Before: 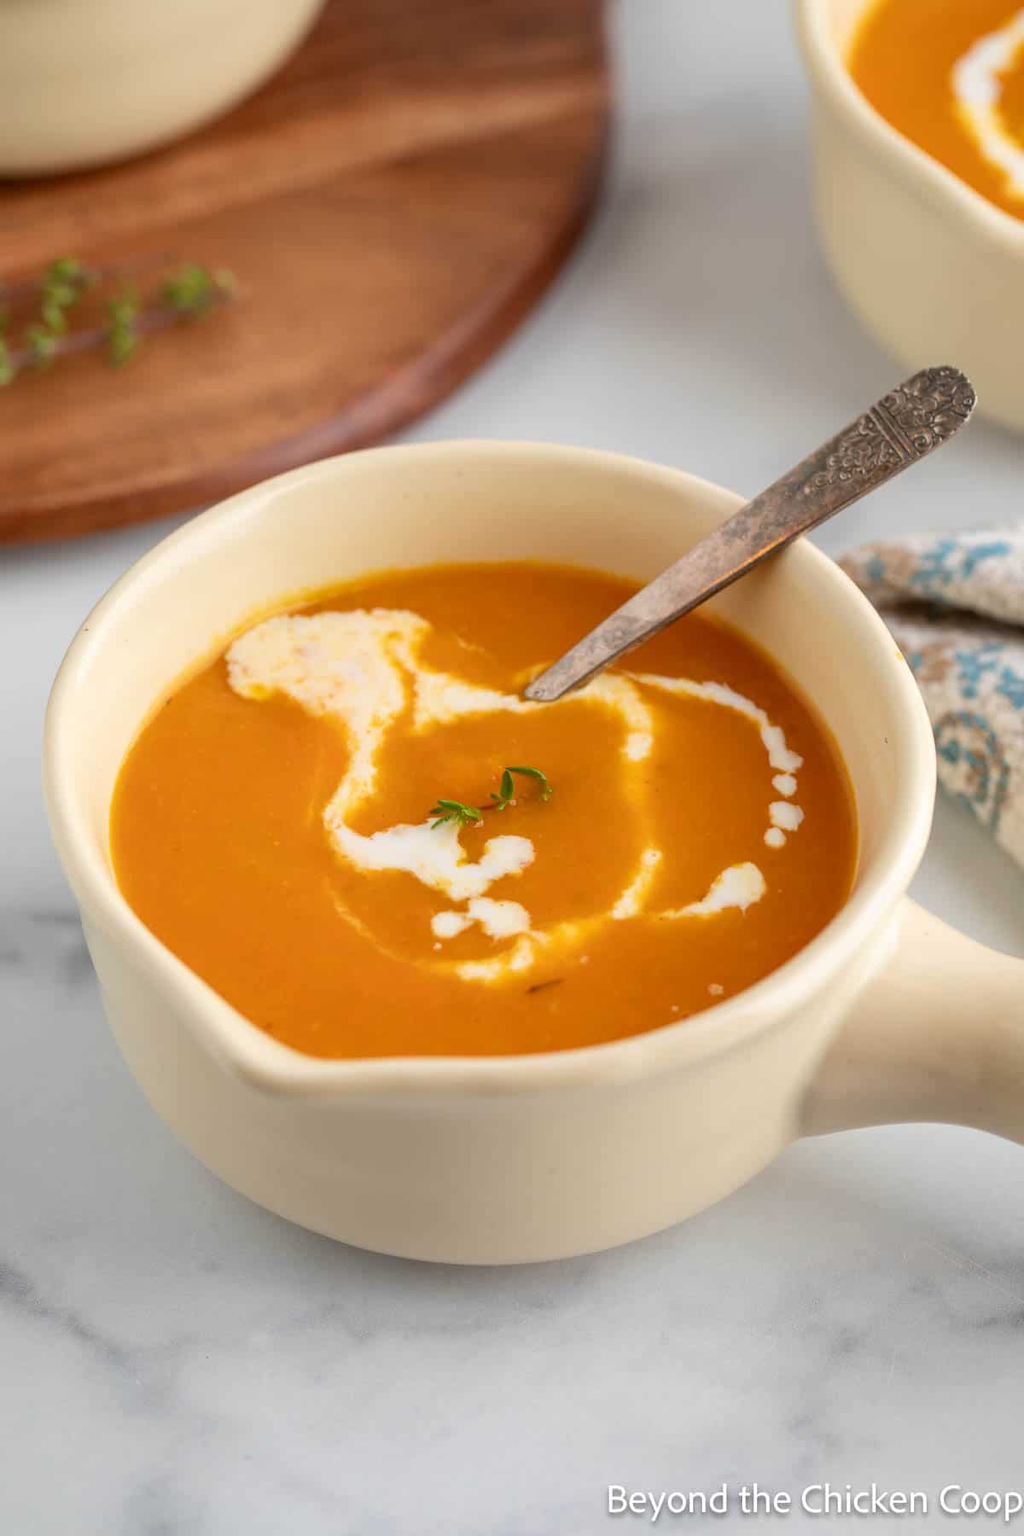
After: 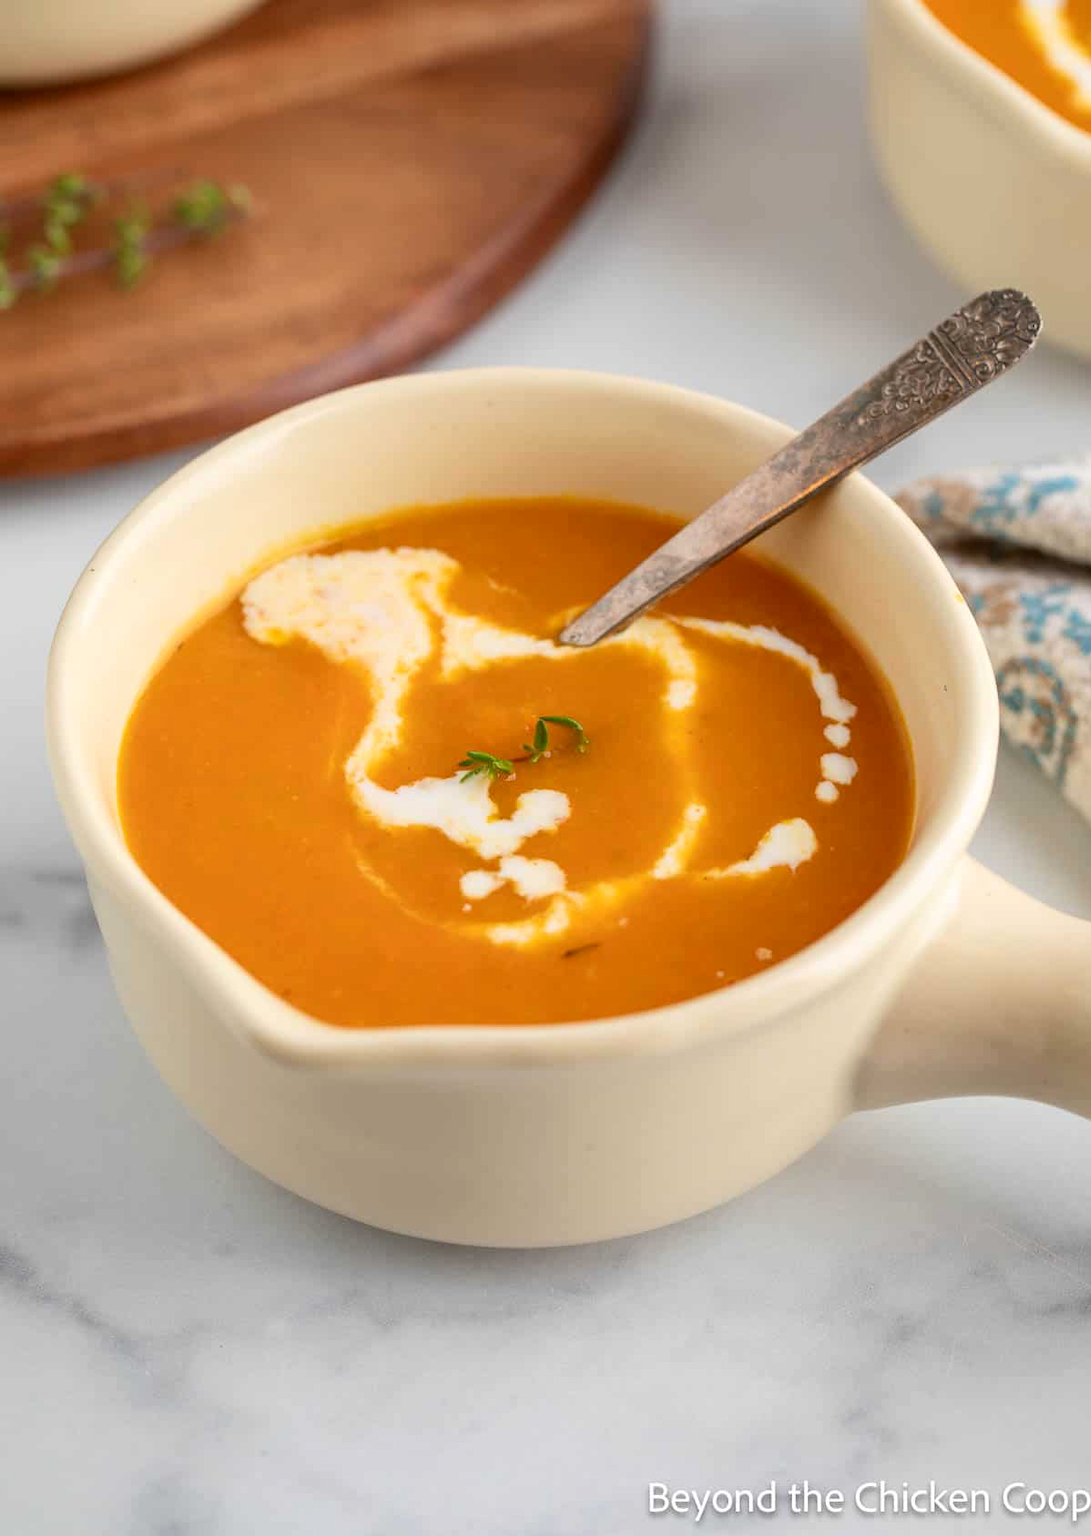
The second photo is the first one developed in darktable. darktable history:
crop and rotate: top 6.277%
contrast equalizer: y [[0.5 ×6], [0.5 ×6], [0.975, 0.964, 0.925, 0.865, 0.793, 0.721], [0 ×6], [0 ×6]], mix 0.306
contrast brightness saturation: contrast 0.098, brightness 0.012, saturation 0.021
